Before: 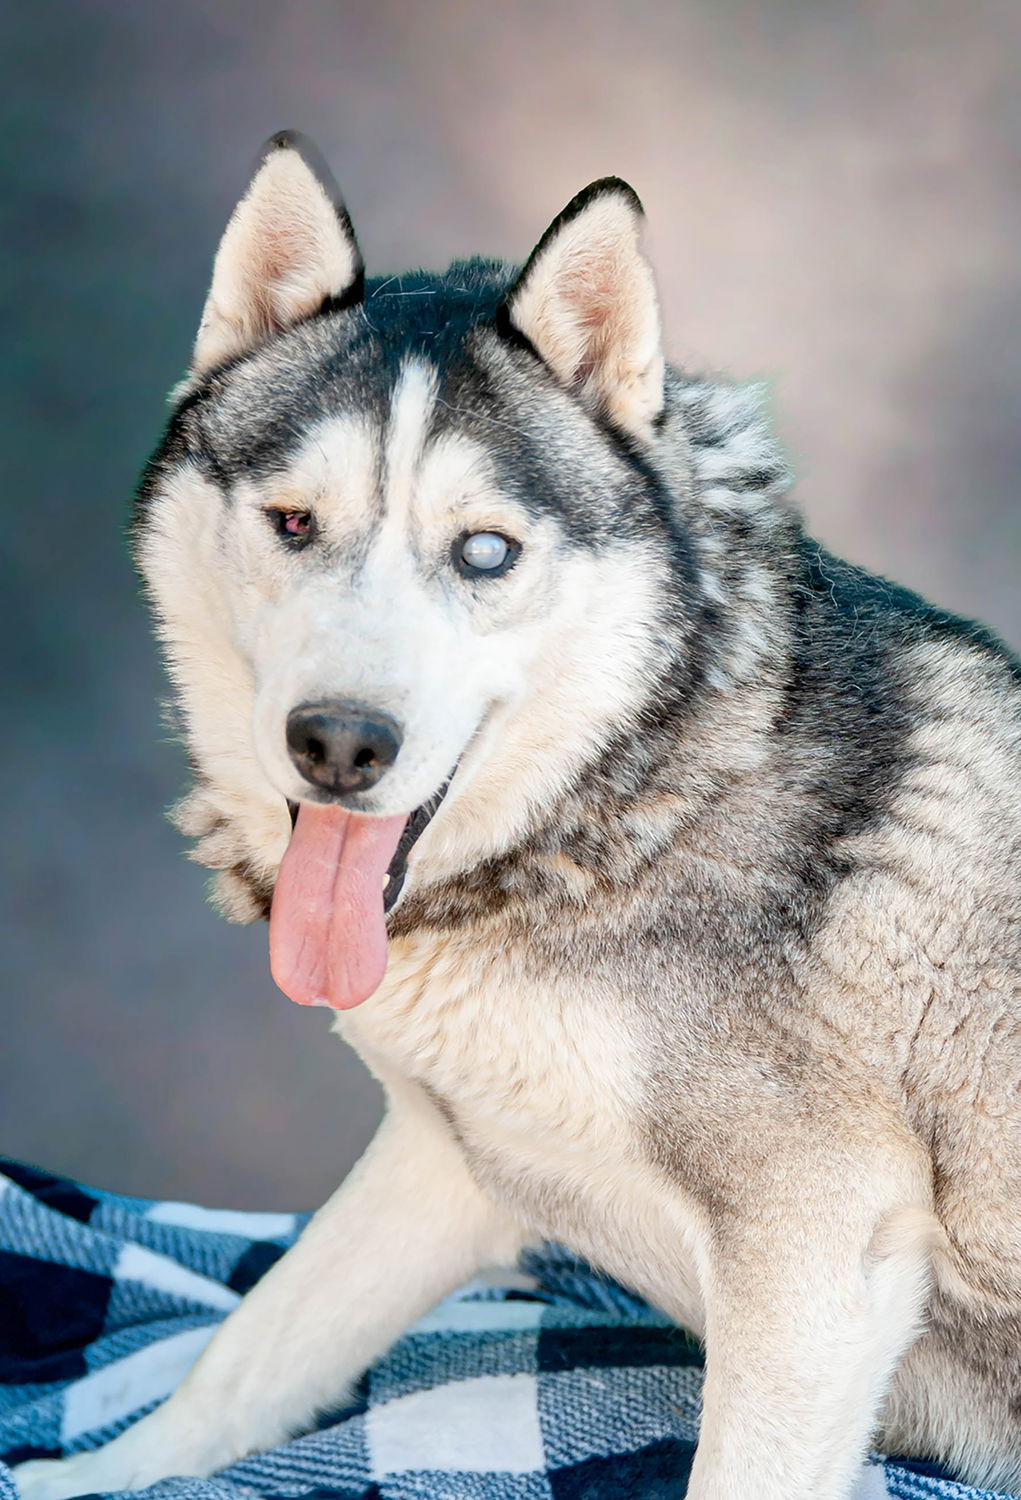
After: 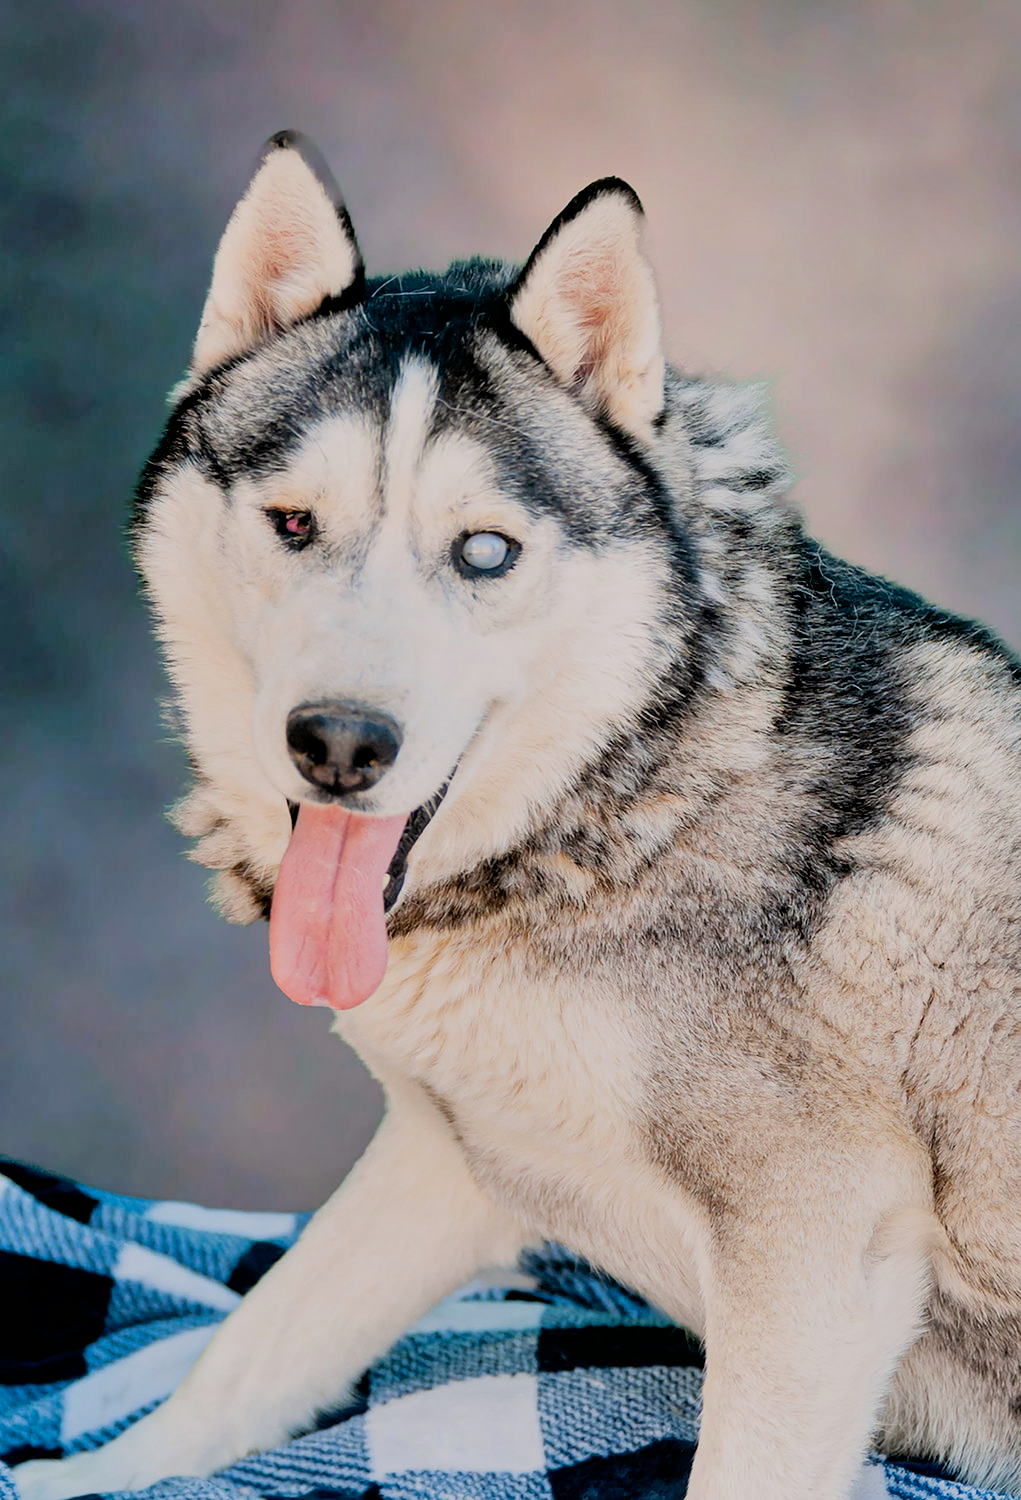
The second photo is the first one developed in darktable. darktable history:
filmic rgb: black relative exposure -4.14 EV, white relative exposure 5.1 EV, hardness 2.11, contrast 1.165
color correction: highlights a* 3.22, highlights b* 1.93, saturation 1.19
shadows and highlights: low approximation 0.01, soften with gaussian
